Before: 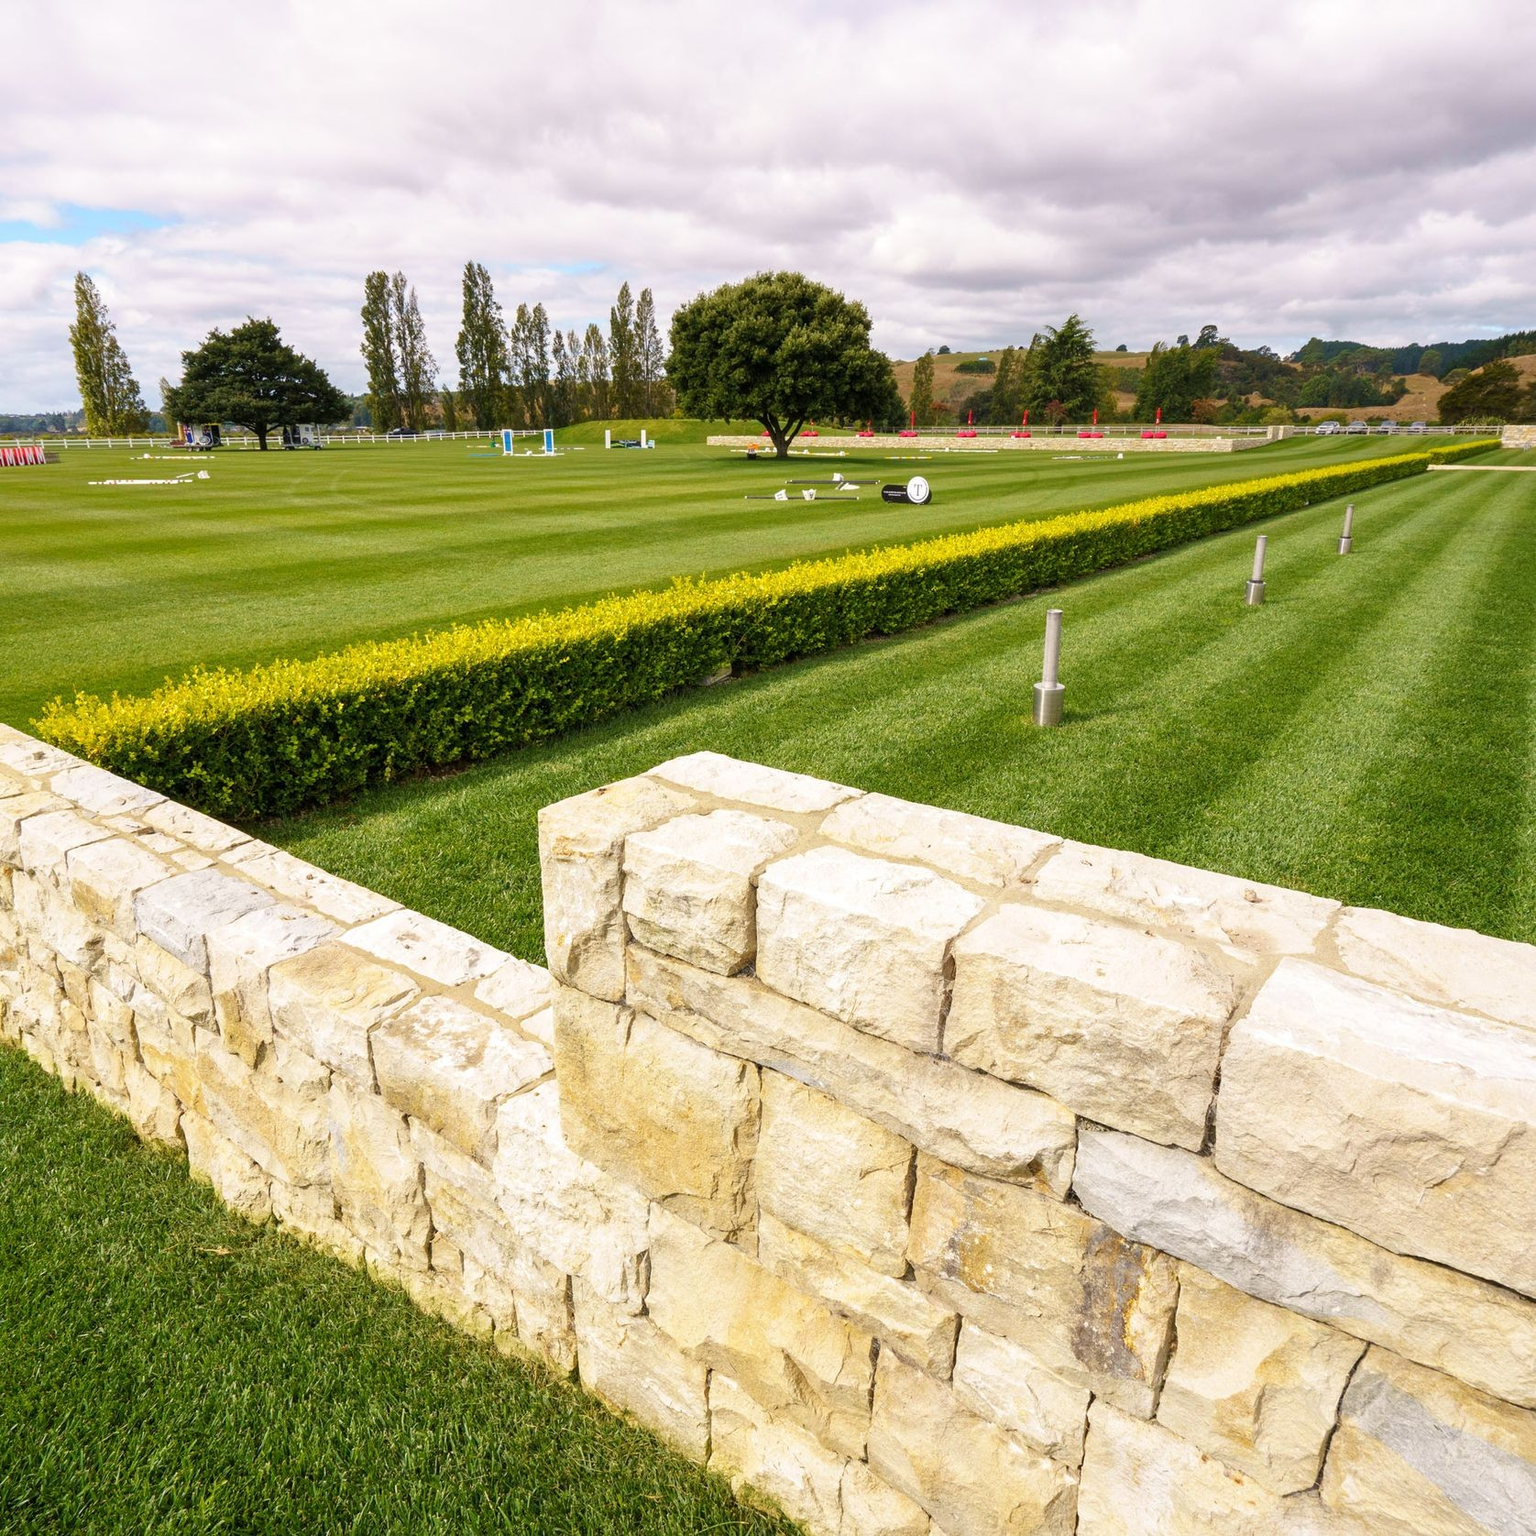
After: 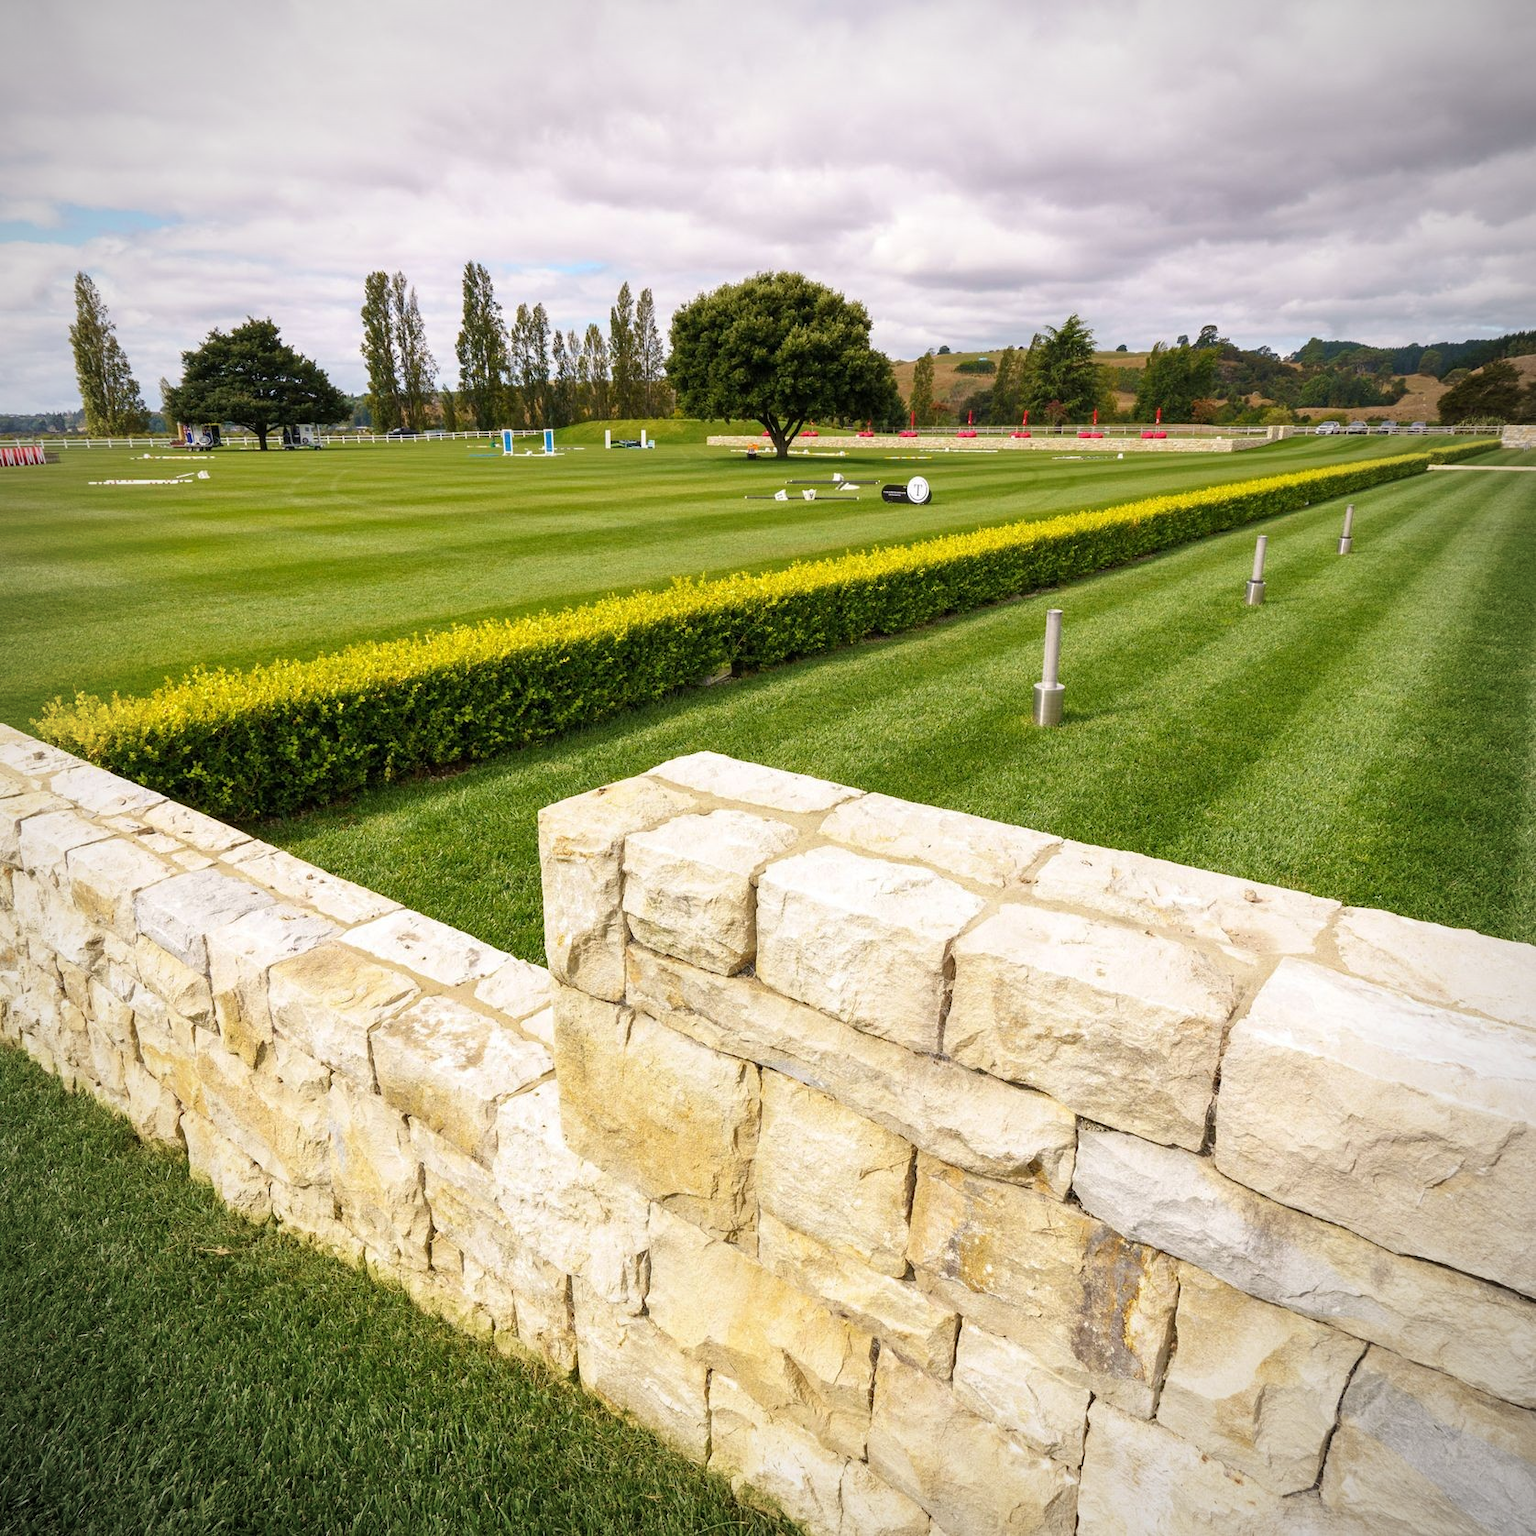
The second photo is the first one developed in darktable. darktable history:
vignetting: fall-off radius 60.82%
